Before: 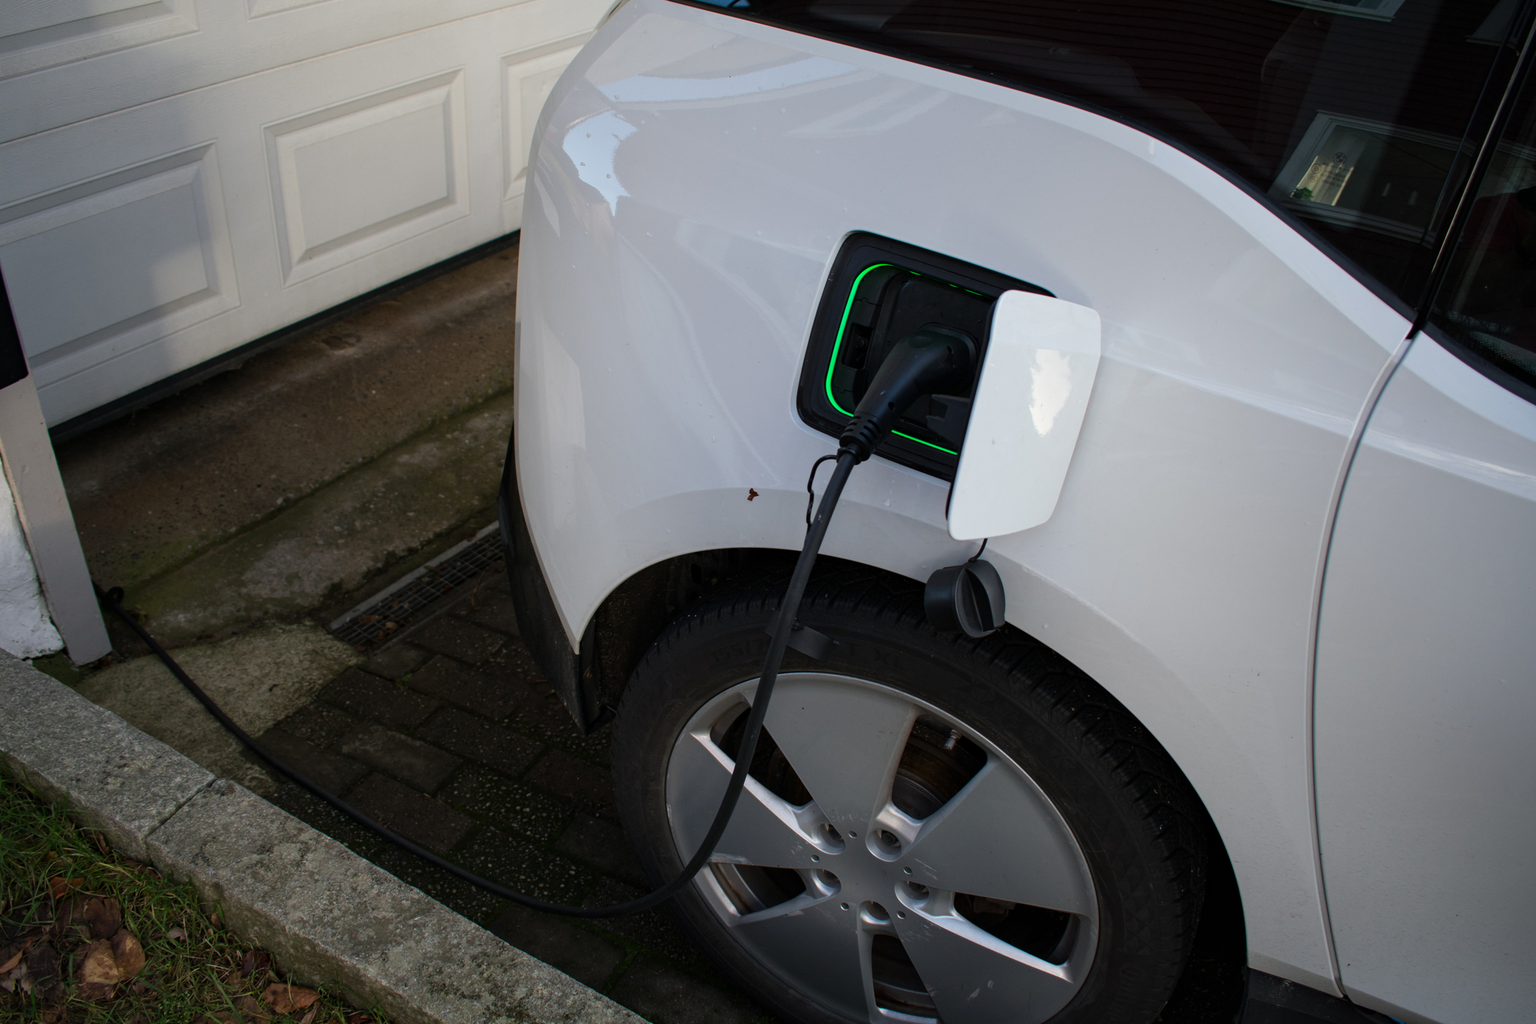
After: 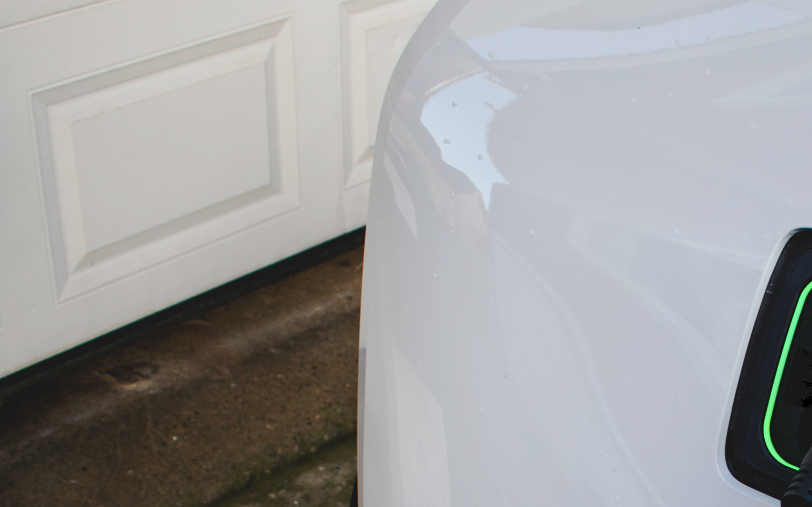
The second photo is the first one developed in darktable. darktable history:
tone curve: curves: ch0 [(0, 0) (0.003, 0.076) (0.011, 0.081) (0.025, 0.084) (0.044, 0.092) (0.069, 0.1) (0.1, 0.117) (0.136, 0.144) (0.177, 0.186) (0.224, 0.237) (0.277, 0.306) (0.335, 0.39) (0.399, 0.494) (0.468, 0.574) (0.543, 0.666) (0.623, 0.722) (0.709, 0.79) (0.801, 0.855) (0.898, 0.926) (1, 1)], preserve colors none
crop: left 15.608%, top 5.444%, right 43.789%, bottom 56.454%
